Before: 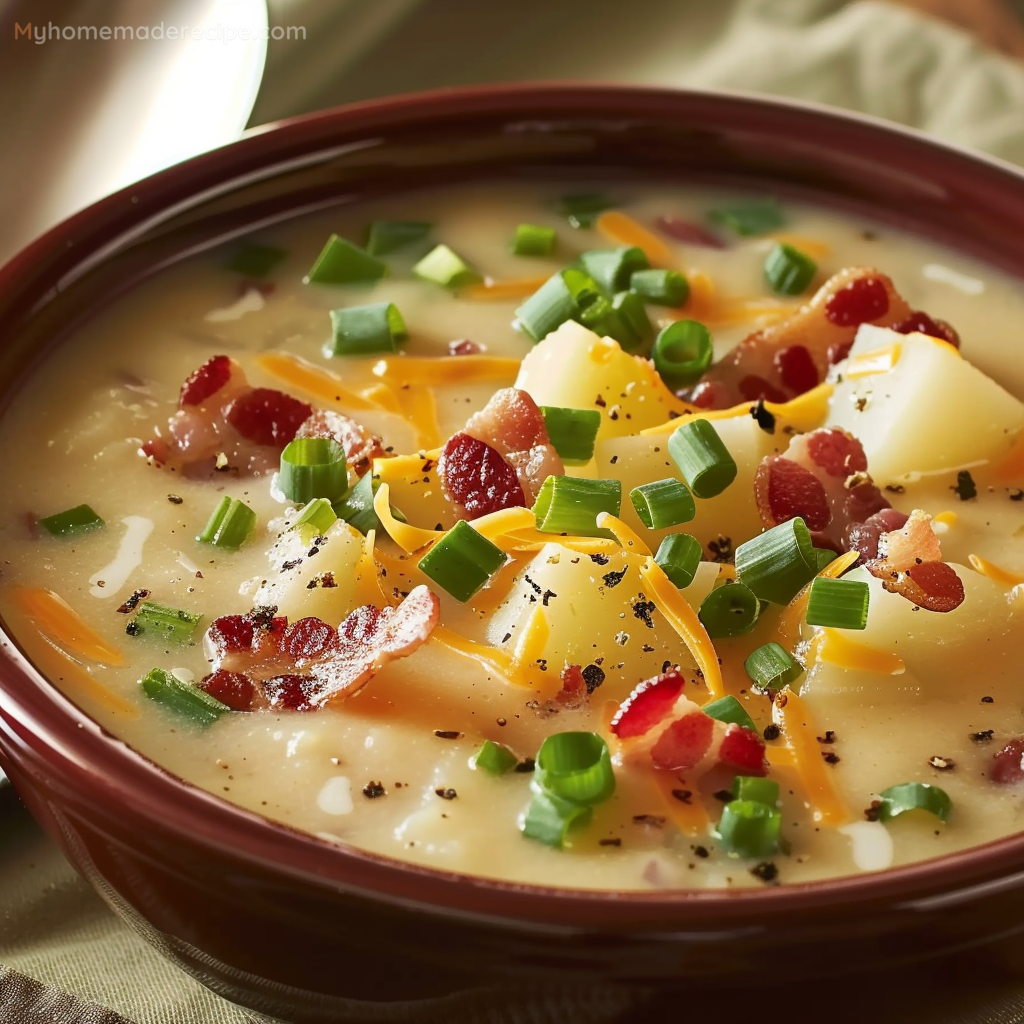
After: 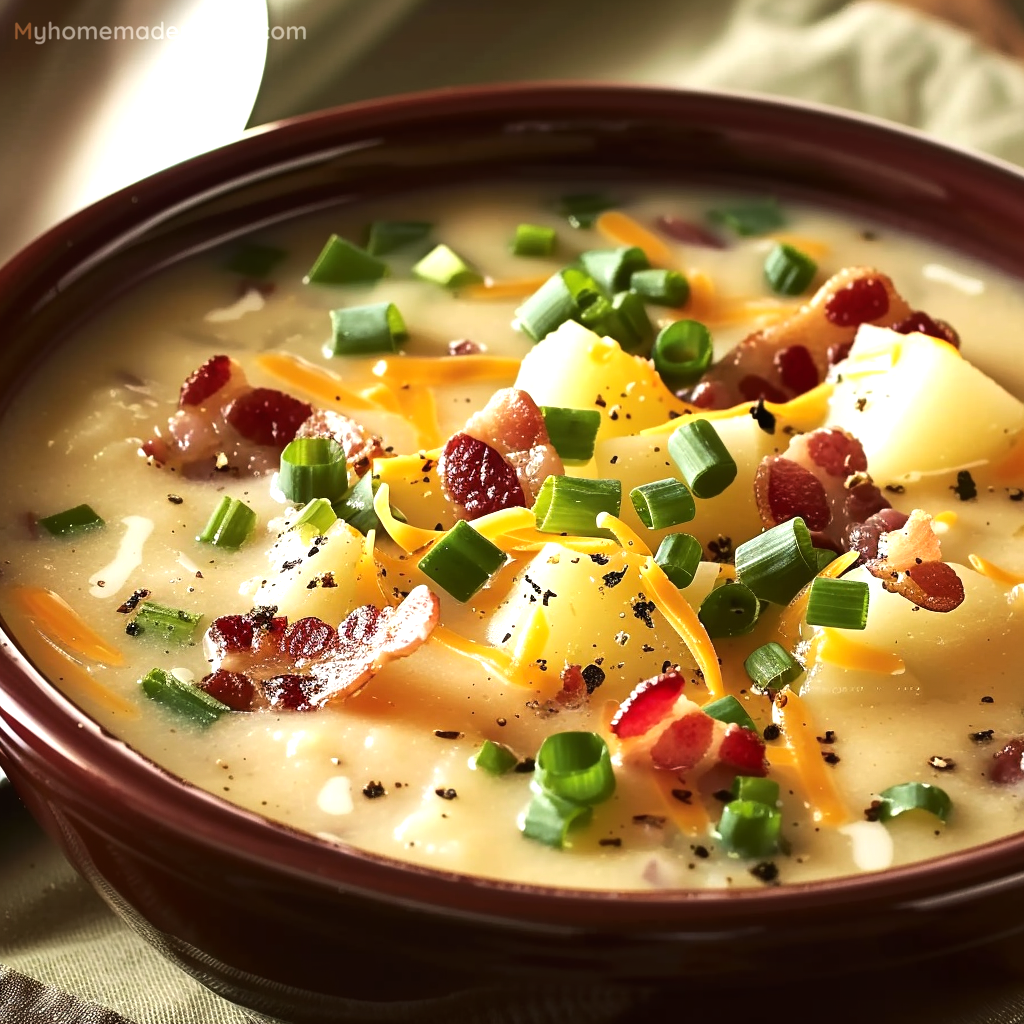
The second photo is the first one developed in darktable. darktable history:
tone equalizer: -8 EV -0.754 EV, -7 EV -0.704 EV, -6 EV -0.634 EV, -5 EV -0.369 EV, -3 EV 0.404 EV, -2 EV 0.6 EV, -1 EV 0.693 EV, +0 EV 0.724 EV, edges refinement/feathering 500, mask exposure compensation -1.57 EV, preserve details no
